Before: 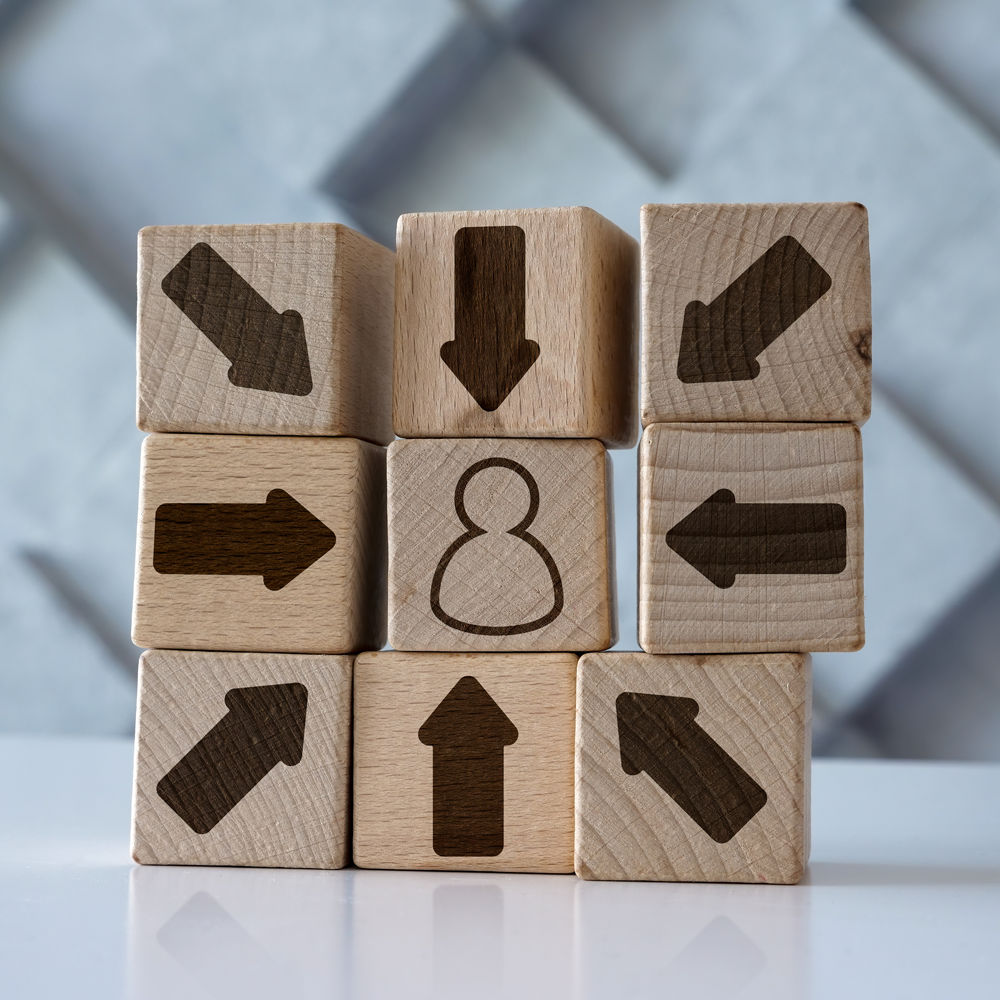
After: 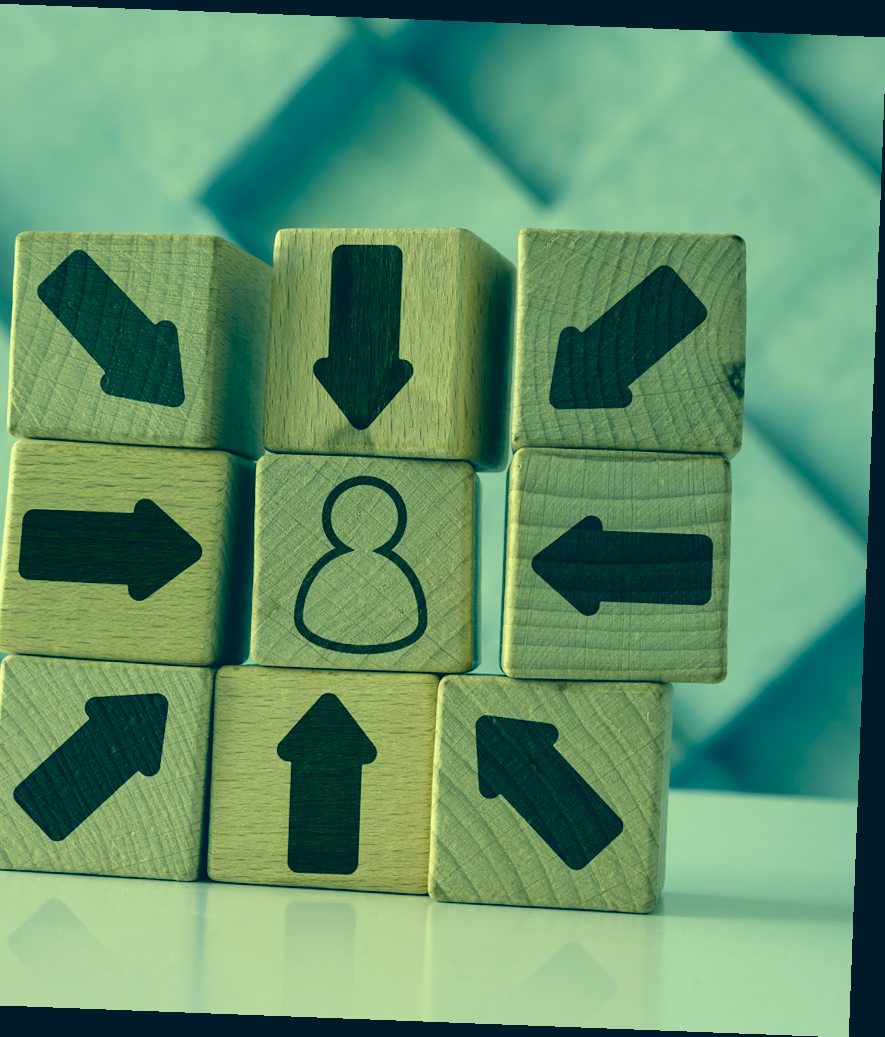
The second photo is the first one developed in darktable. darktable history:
color correction: highlights a* -15.58, highlights b* 40, shadows a* -40, shadows b* -26.18
vibrance: vibrance 20%
rotate and perspective: rotation 2.17°, automatic cropping off
crop and rotate: left 14.584%
